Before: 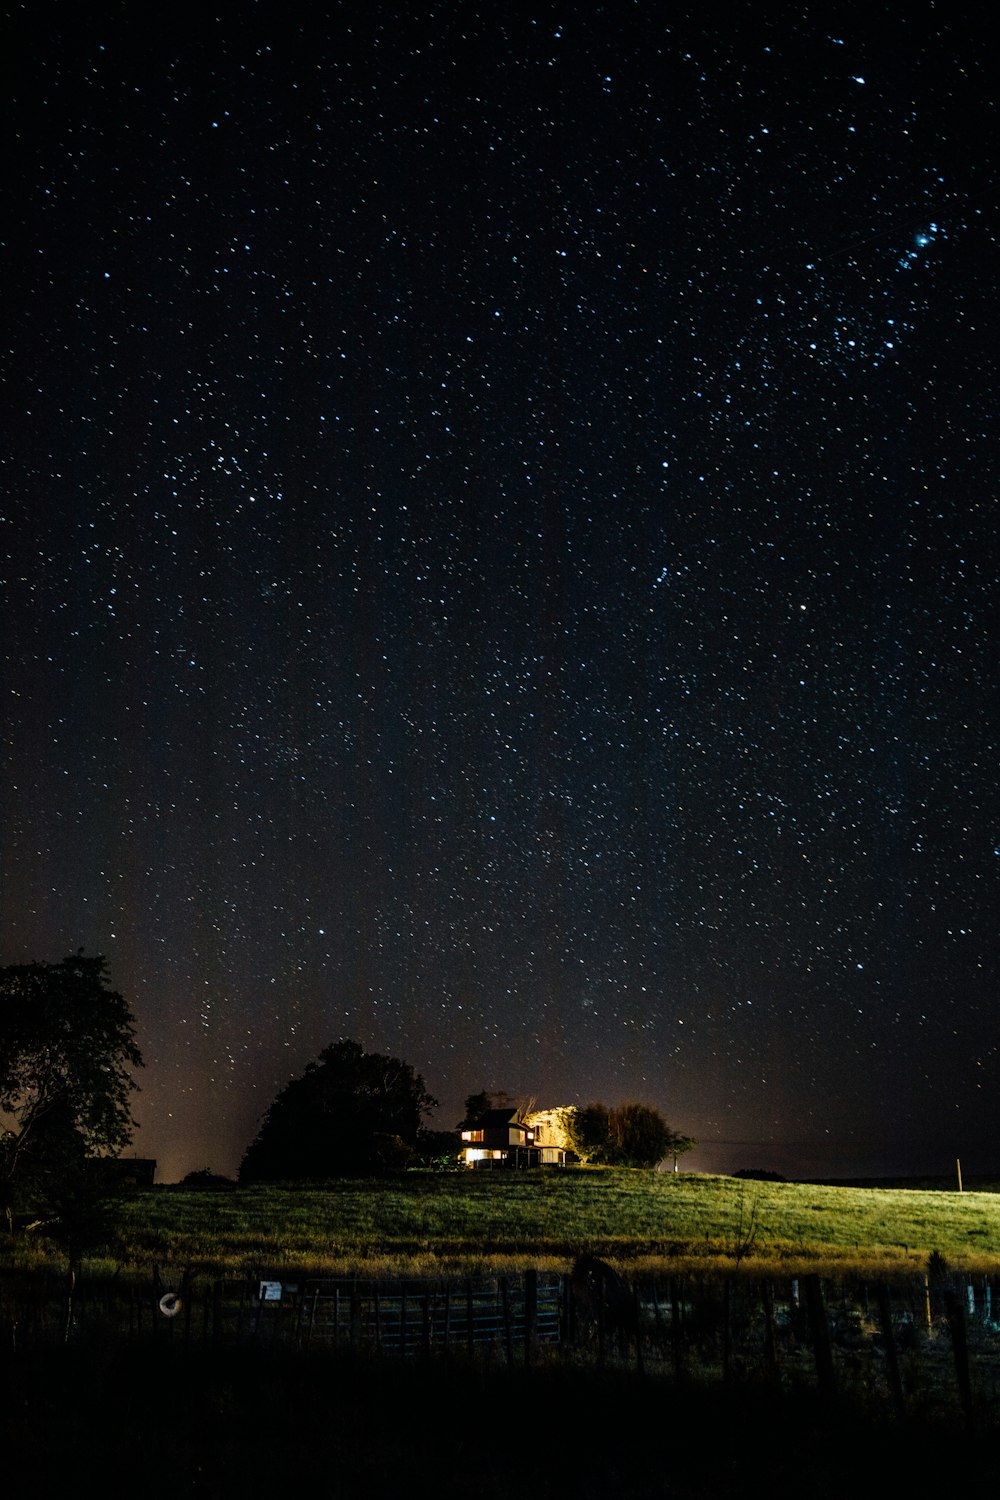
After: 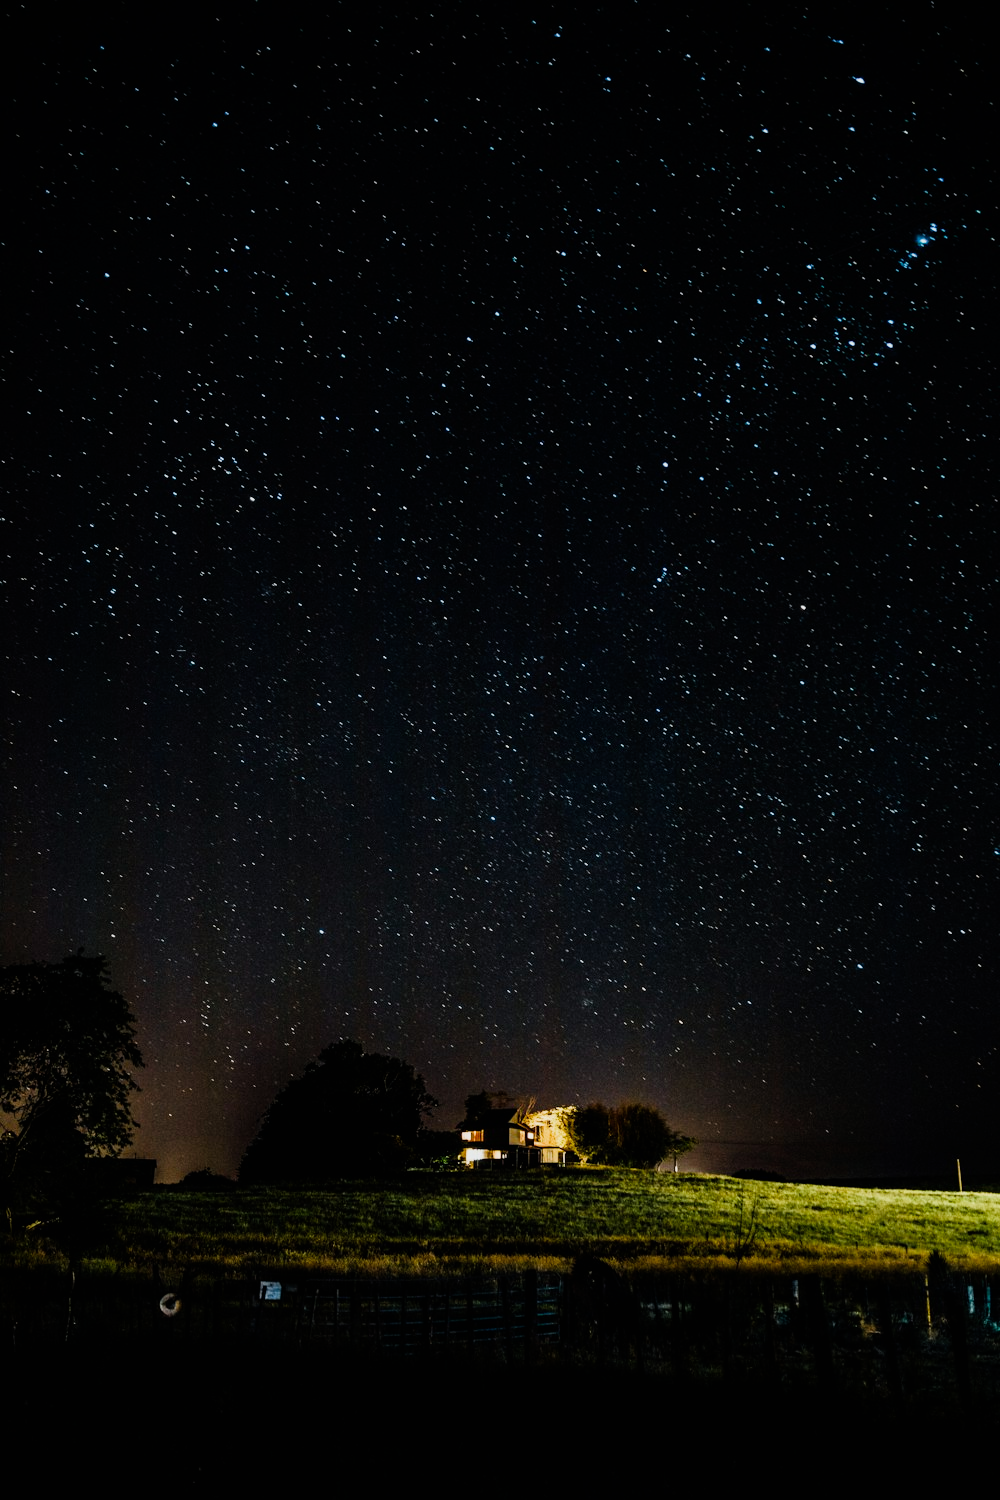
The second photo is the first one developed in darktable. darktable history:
levels: levels [0, 0.48, 0.961]
sigmoid: on, module defaults
